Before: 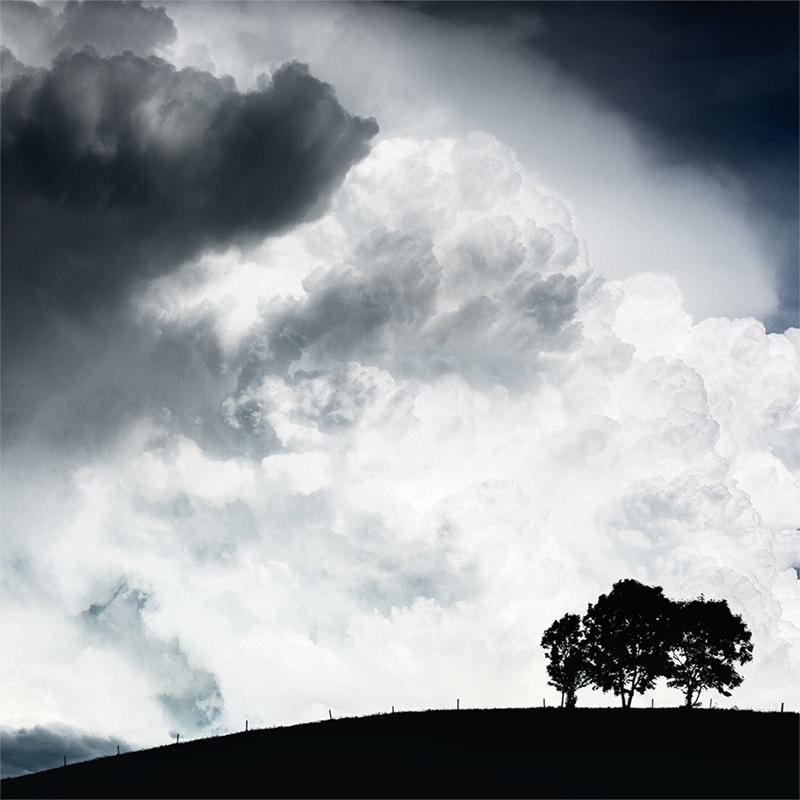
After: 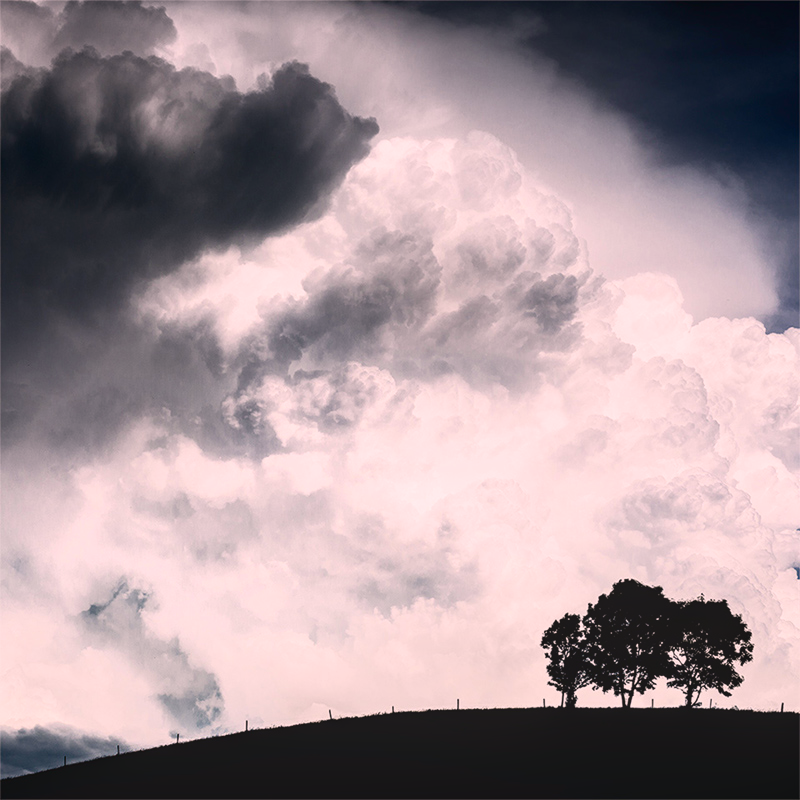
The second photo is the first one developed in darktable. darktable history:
contrast brightness saturation: contrast 0.13, brightness -0.05, saturation 0.16
color correction: highlights a* 14.52, highlights b* 4.84
local contrast: detail 110%
